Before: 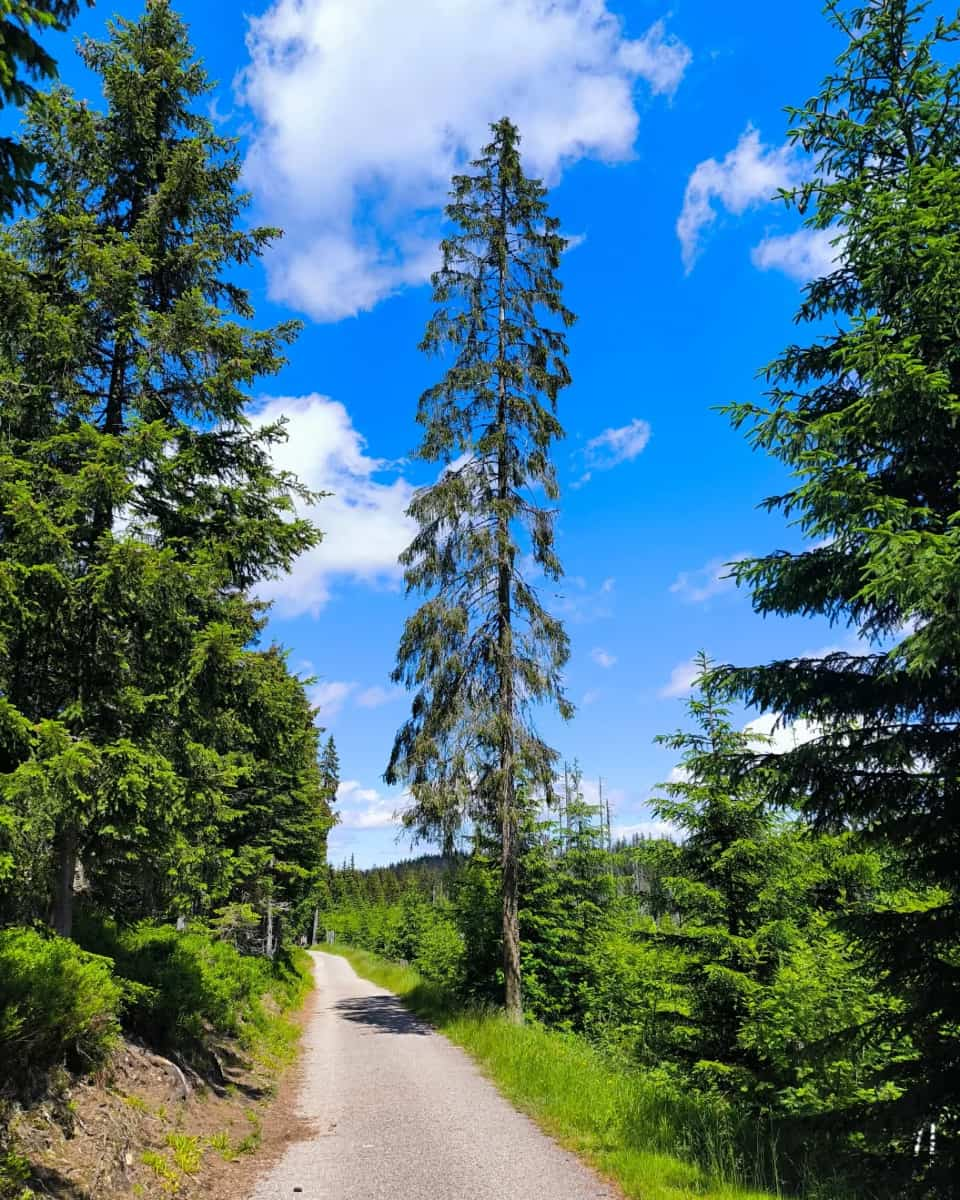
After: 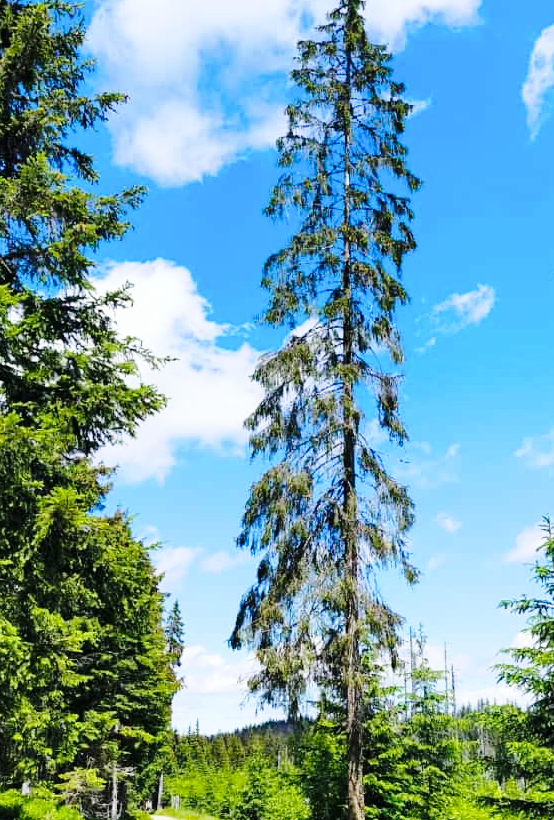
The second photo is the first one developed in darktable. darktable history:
crop: left 16.188%, top 11.254%, right 26.08%, bottom 20.381%
base curve: curves: ch0 [(0, 0) (0.028, 0.03) (0.121, 0.232) (0.46, 0.748) (0.859, 0.968) (1, 1)], preserve colors none
